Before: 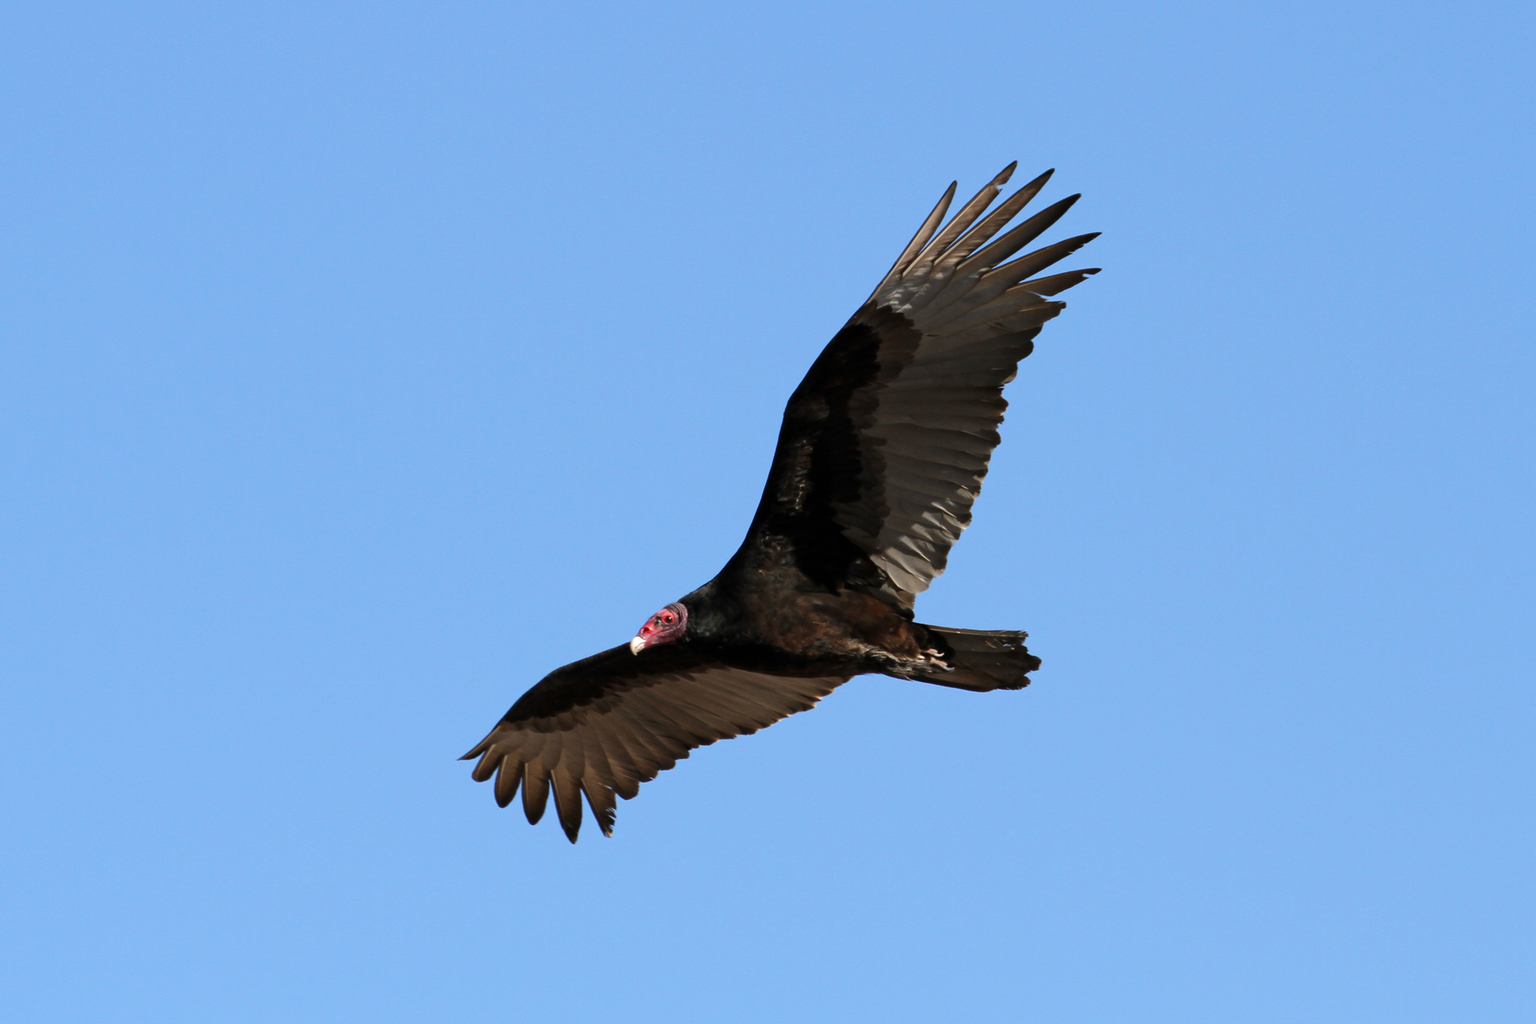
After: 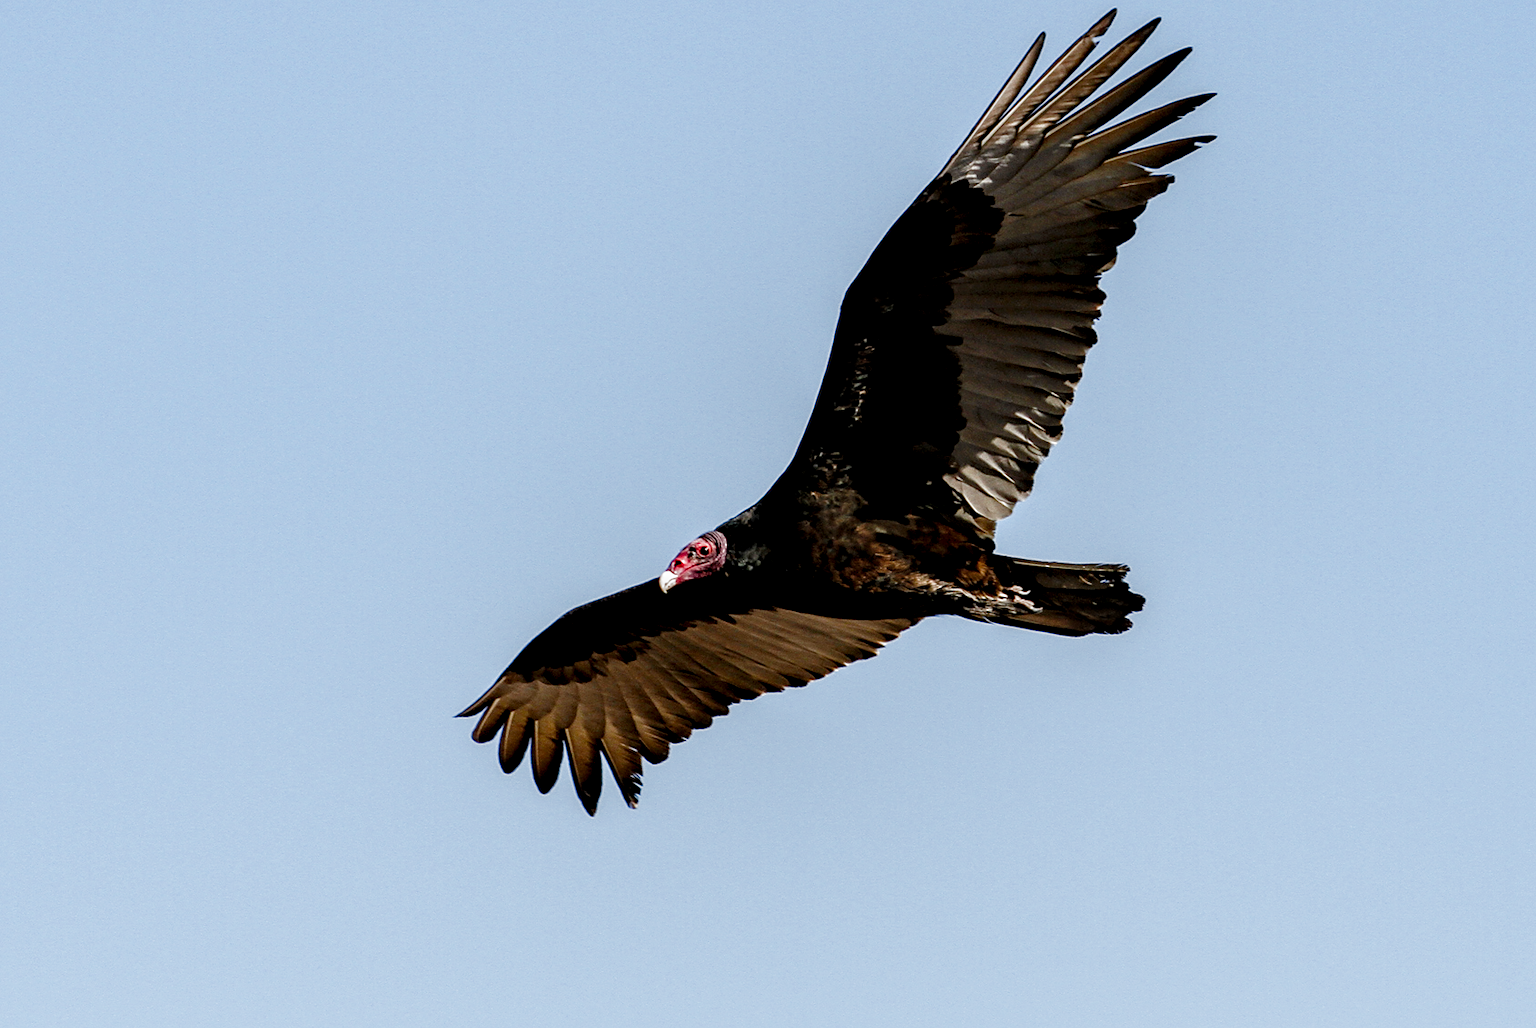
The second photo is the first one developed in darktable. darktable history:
sharpen: on, module defaults
crop and rotate: left 4.761%, top 15.038%, right 10.655%
filmic rgb: black relative exposure -5.83 EV, white relative exposure 3.39 EV, hardness 3.67, preserve chrominance no, color science v5 (2021)
color balance rgb: perceptual saturation grading › global saturation 20%, perceptual saturation grading › highlights -50.543%, perceptual saturation grading › shadows 30.725%, perceptual brilliance grading › global brilliance 18.029%
local contrast: detail 160%
tone equalizer: on, module defaults
